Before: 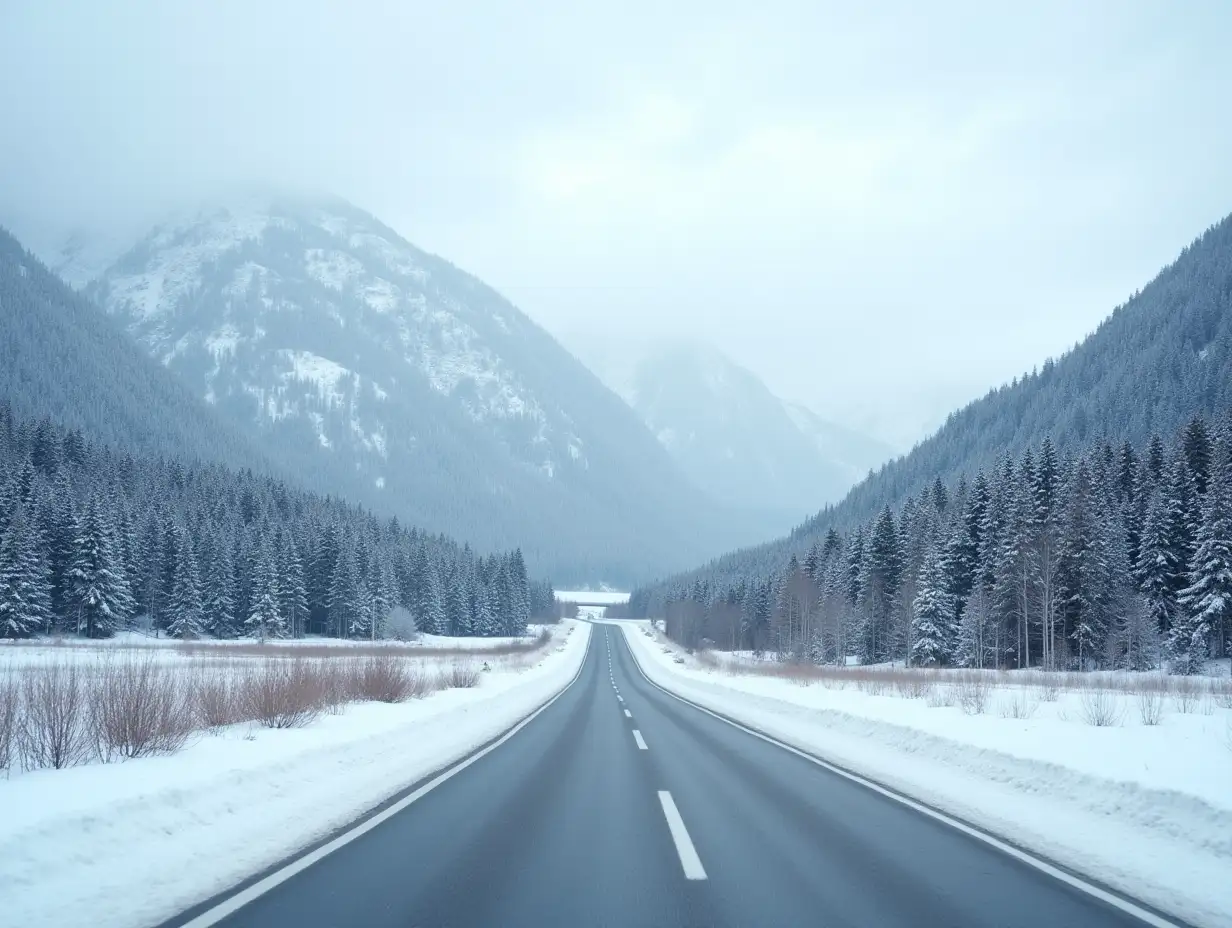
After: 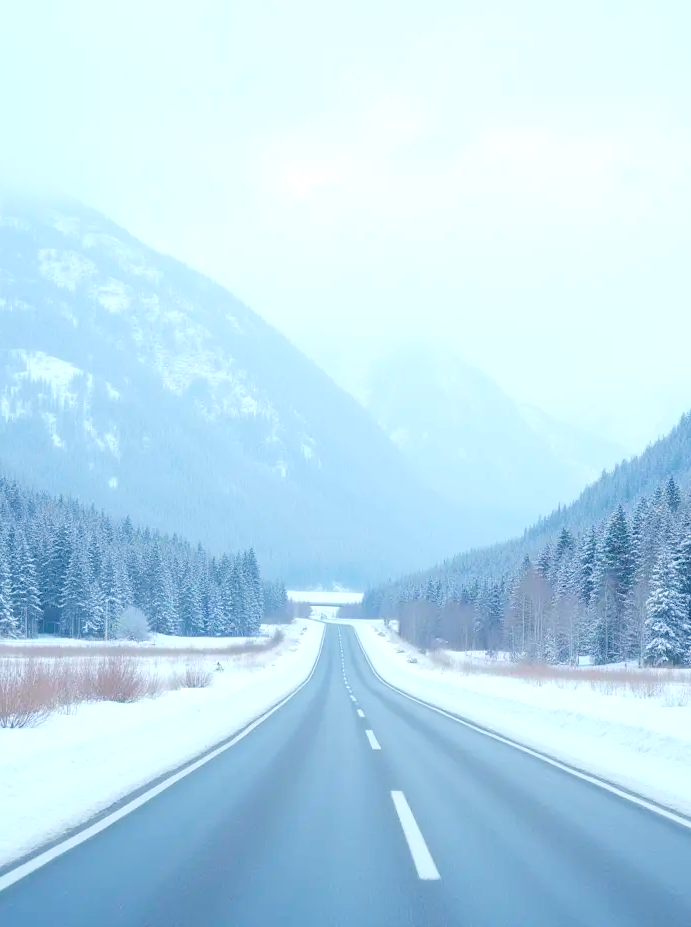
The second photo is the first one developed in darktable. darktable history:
color balance rgb: perceptual saturation grading › global saturation 34.781%, perceptual saturation grading › highlights -24.976%, perceptual saturation grading › shadows 49.743%, global vibrance 20%
contrast brightness saturation: brightness 0.284
crop: left 21.748%, right 22.135%, bottom 0.003%
exposure: exposure 0.251 EV, compensate highlight preservation false
